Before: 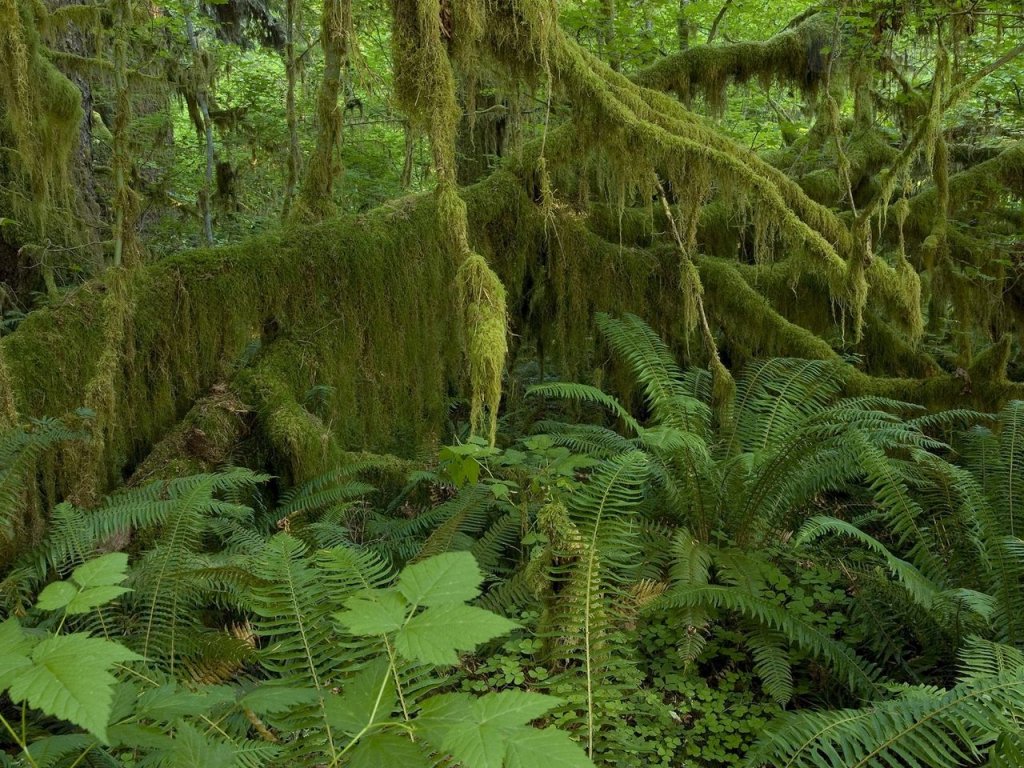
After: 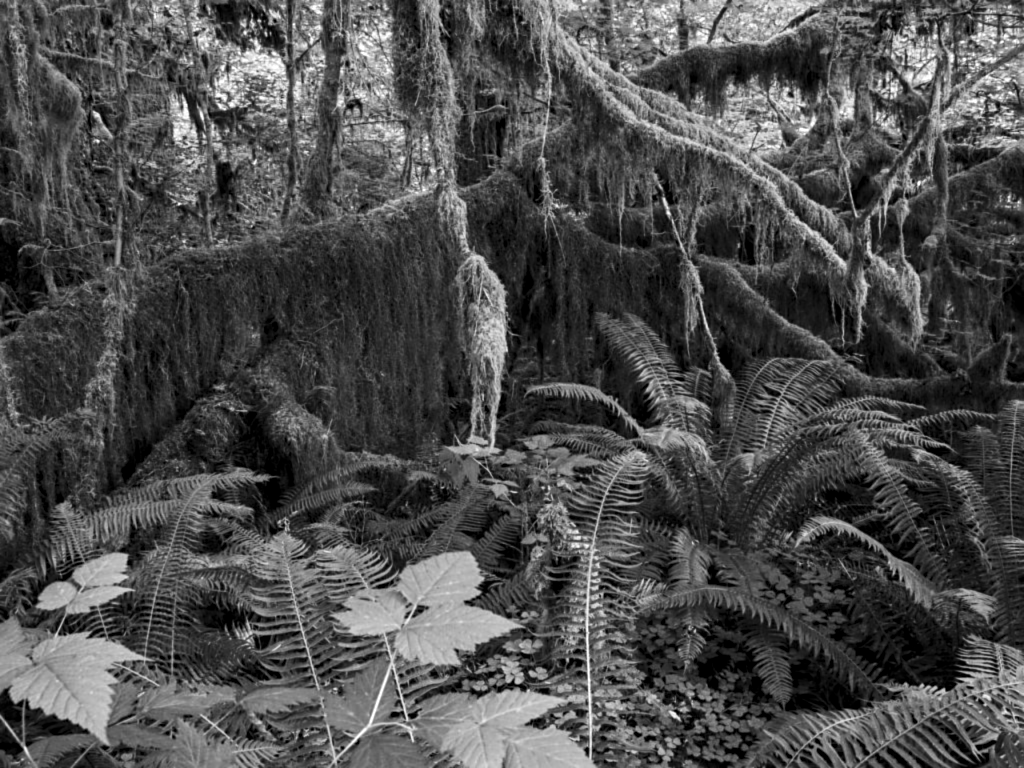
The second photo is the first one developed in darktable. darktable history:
sharpen: amount 0.55
lowpass: radius 0.76, contrast 1.56, saturation 0, unbound 0
exposure: exposure 0.29 EV, compensate highlight preservation false
local contrast: on, module defaults
haze removal: compatibility mode true, adaptive false
